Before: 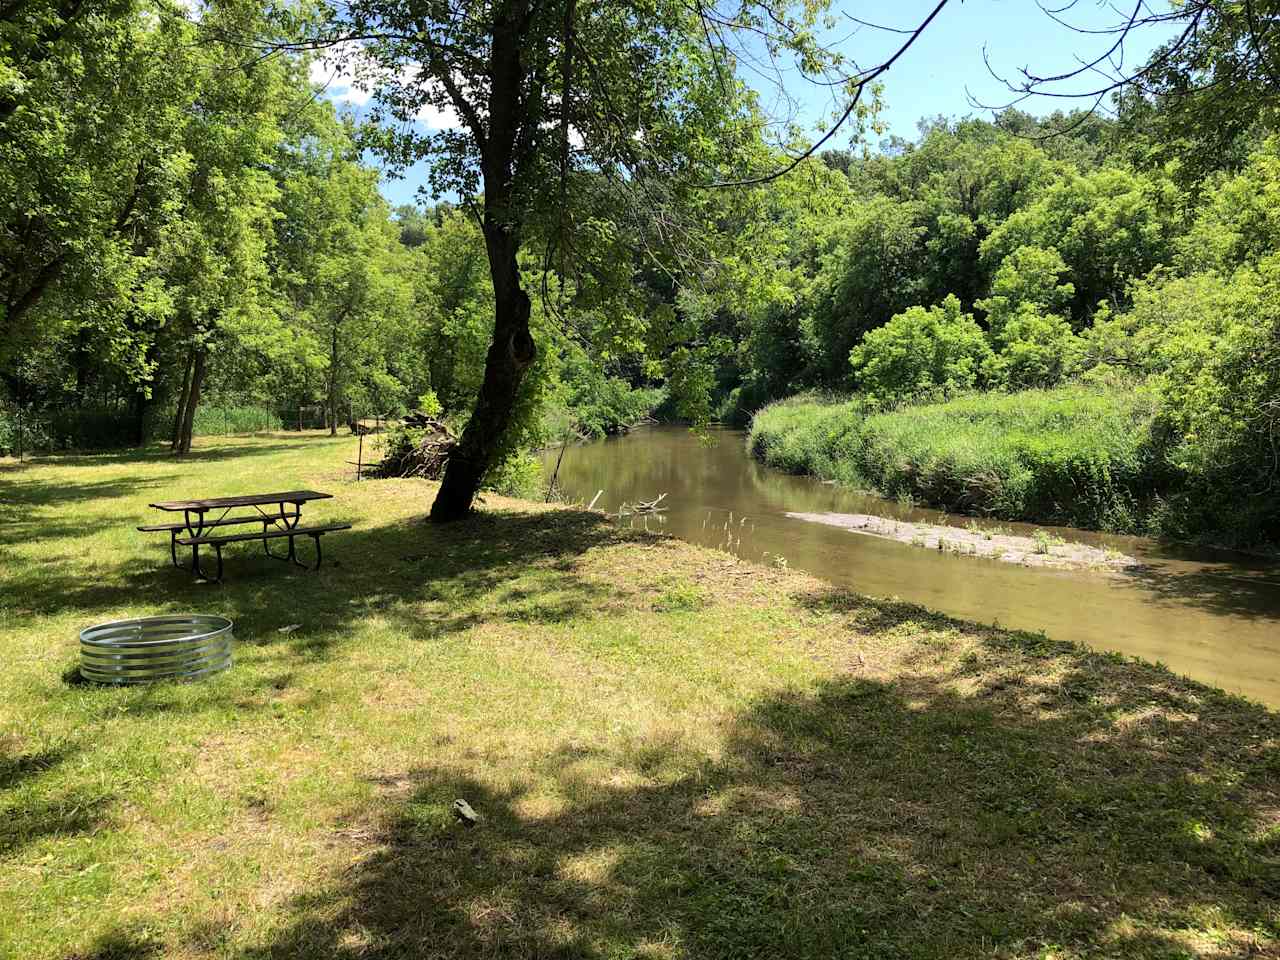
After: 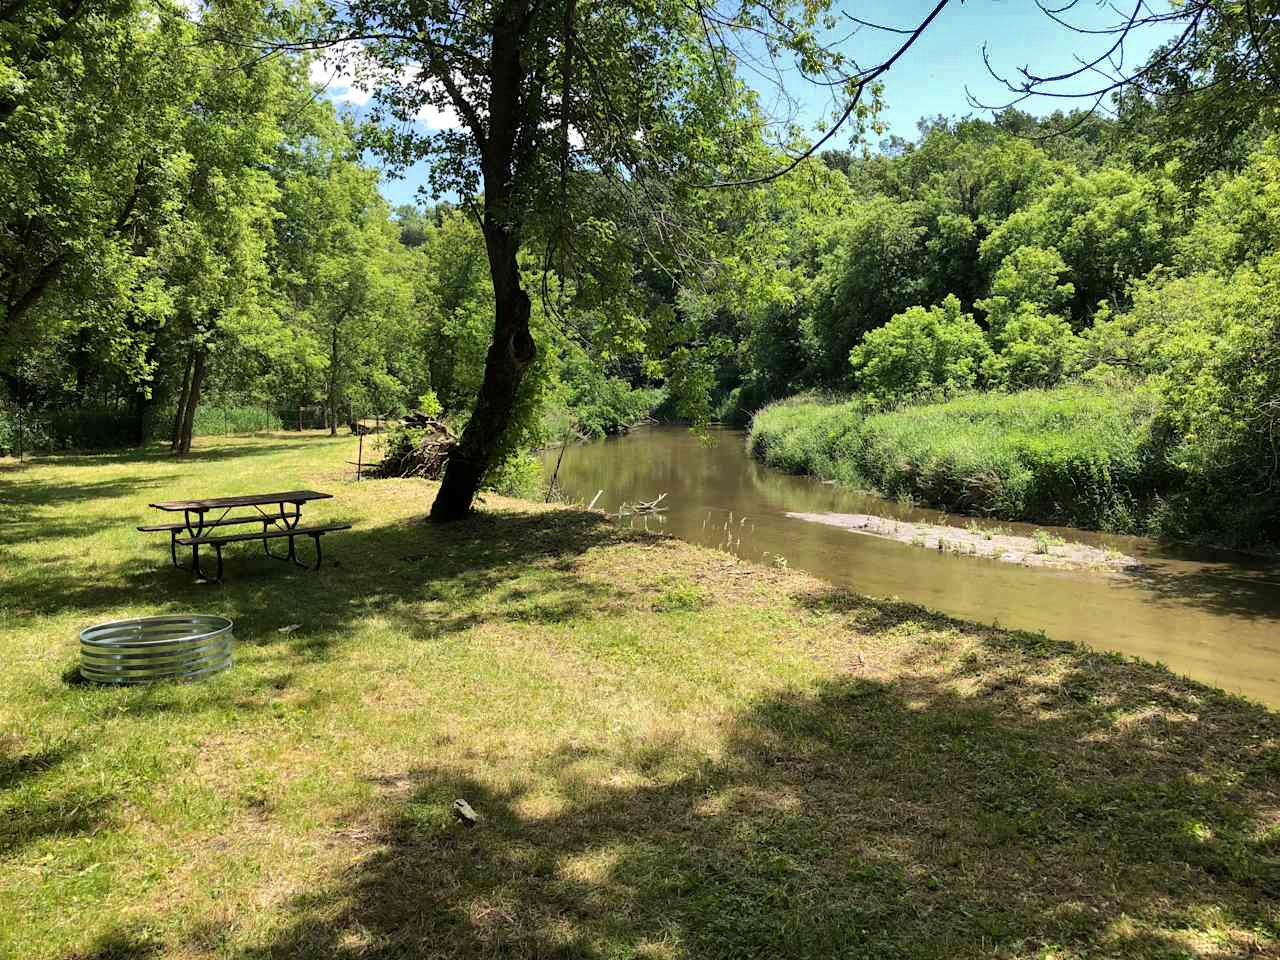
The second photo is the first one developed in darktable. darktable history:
shadows and highlights: shadows 19.13, highlights -83.38, soften with gaussian
